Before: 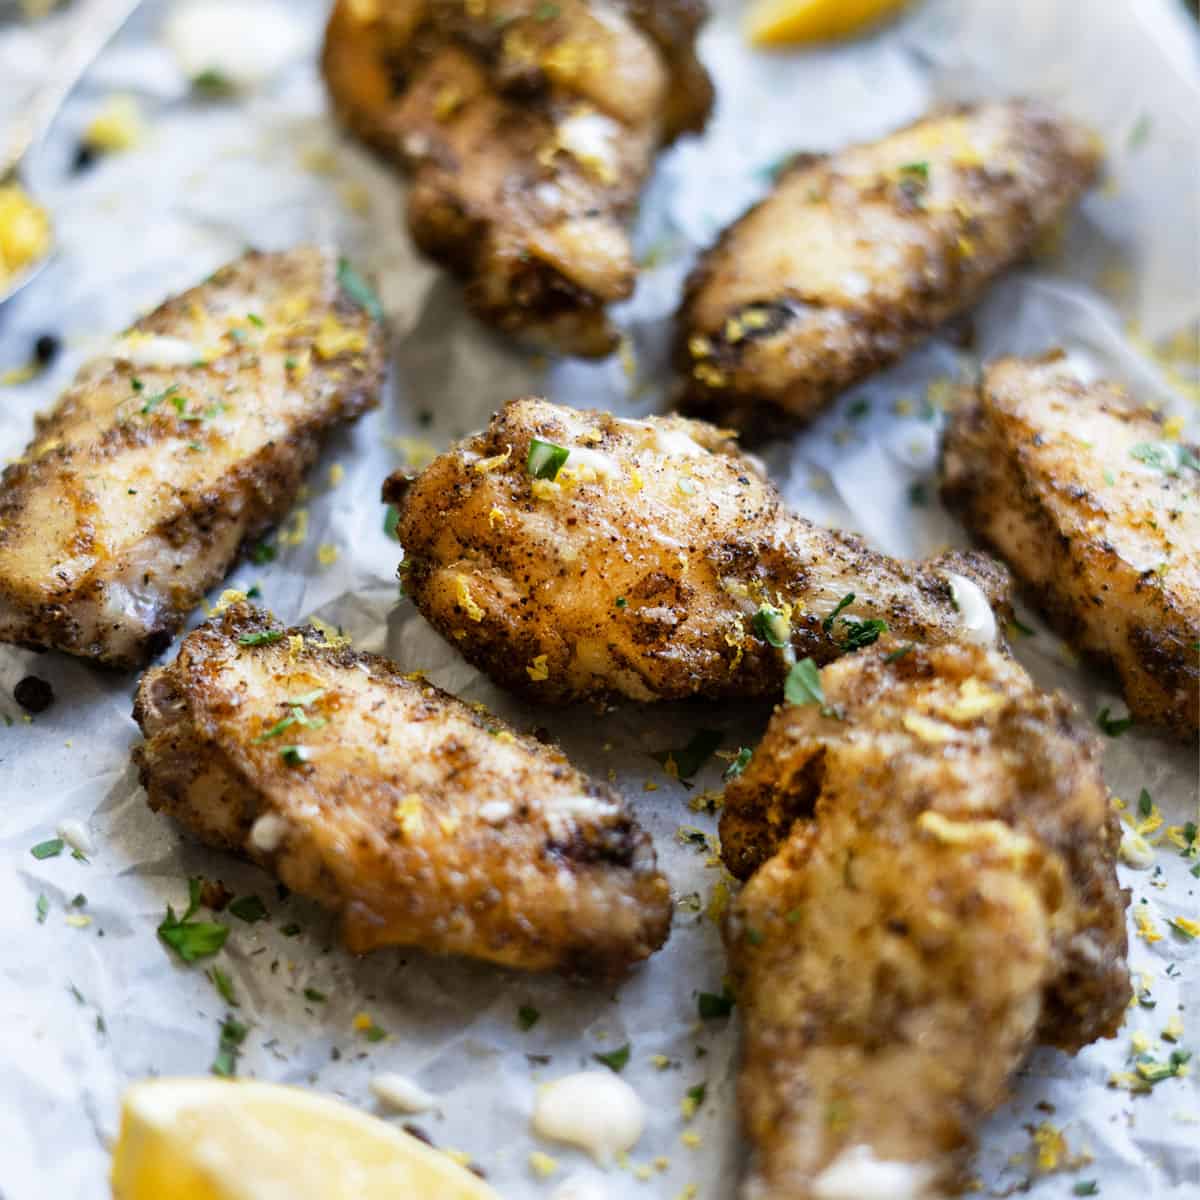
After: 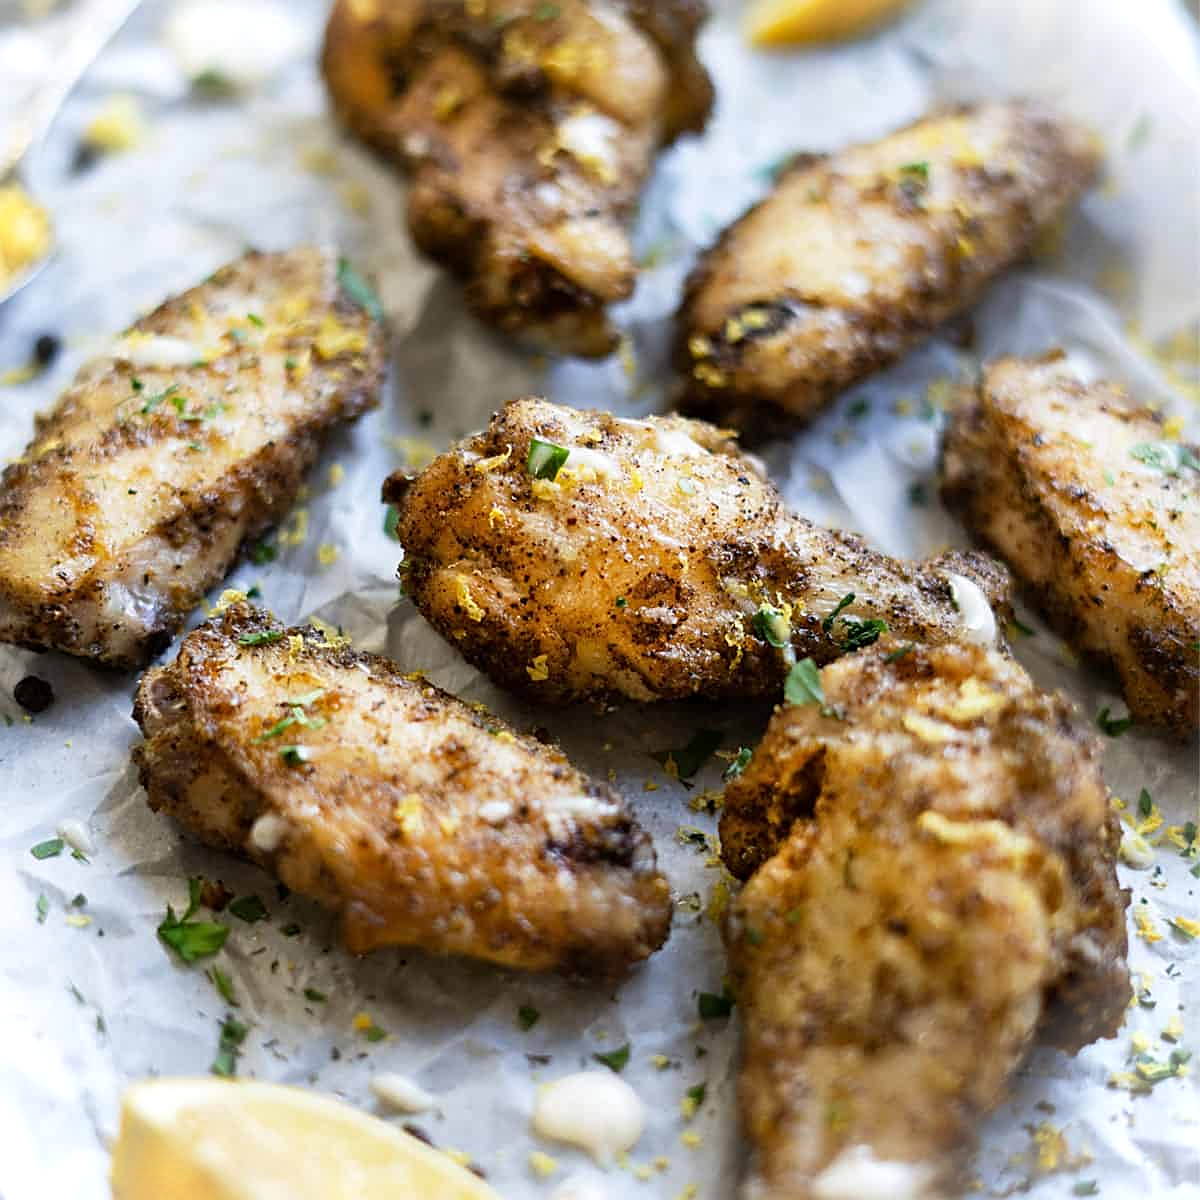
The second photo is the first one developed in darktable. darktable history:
vignetting: fall-off start 100%, brightness 0.3, saturation 0
sharpen: on, module defaults
